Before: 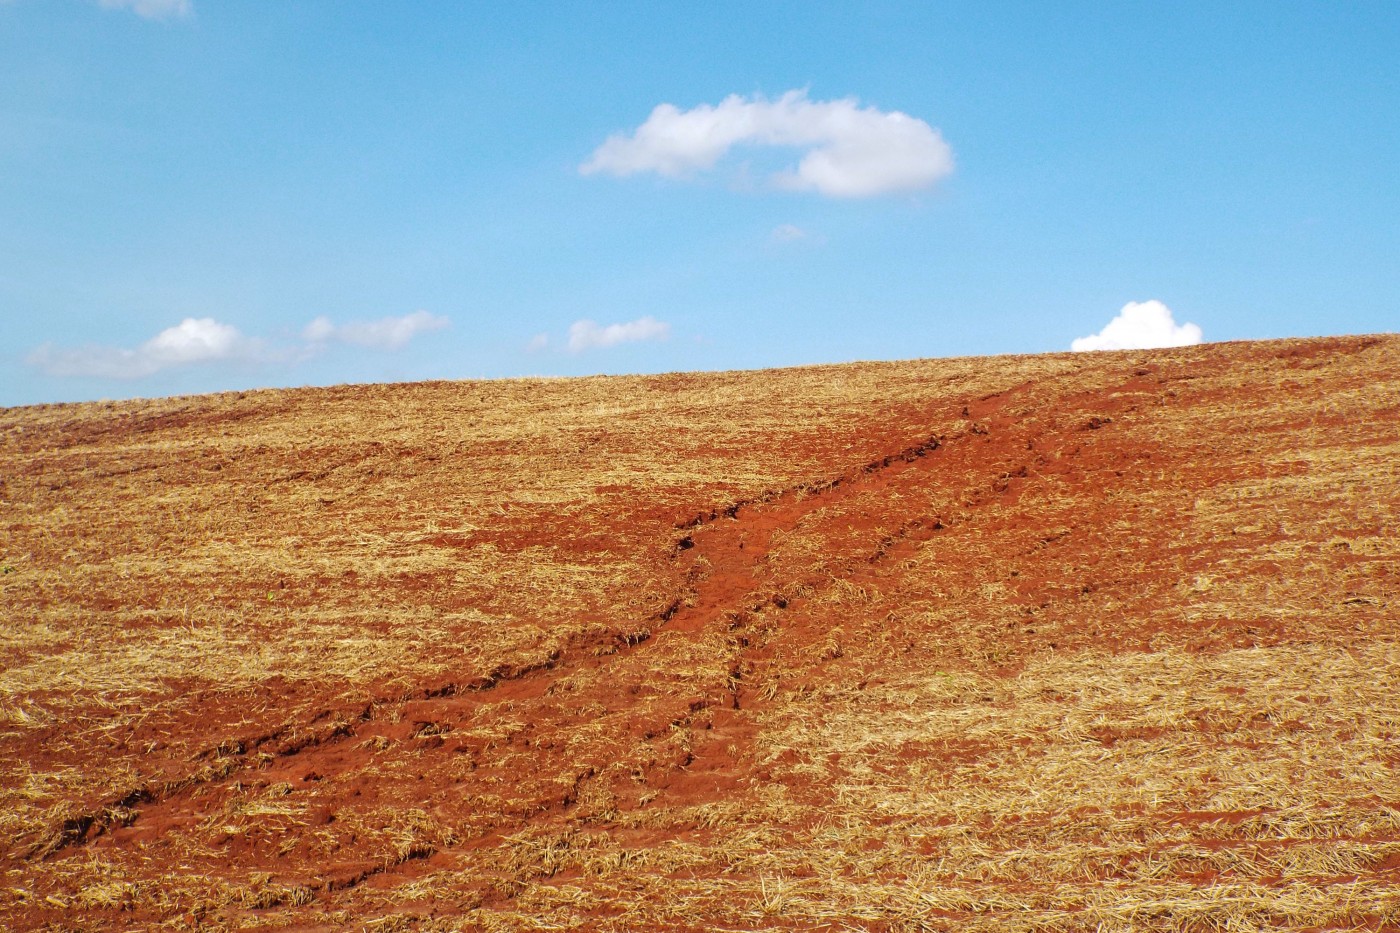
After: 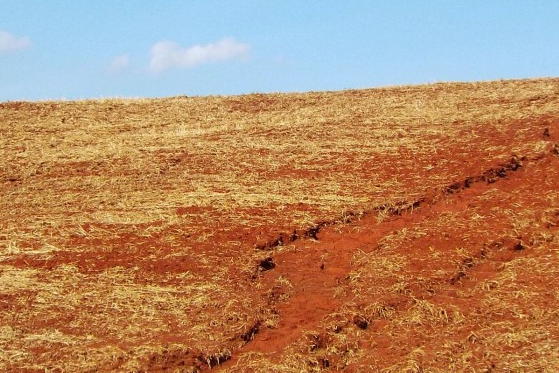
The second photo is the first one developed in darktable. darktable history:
exposure: black level correction 0.001, compensate highlight preservation false
crop: left 30%, top 30%, right 30%, bottom 30%
